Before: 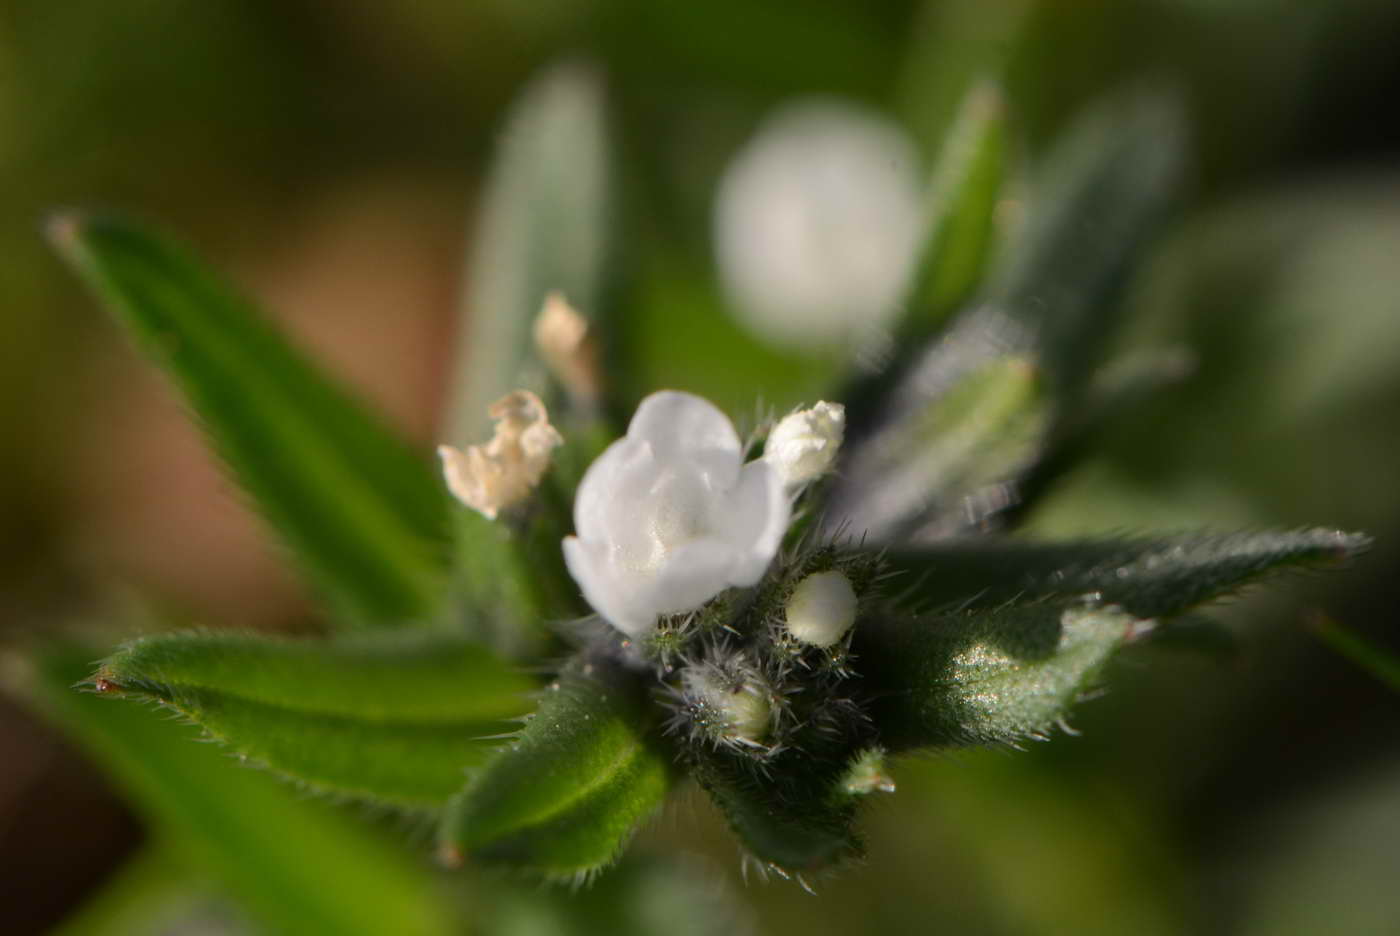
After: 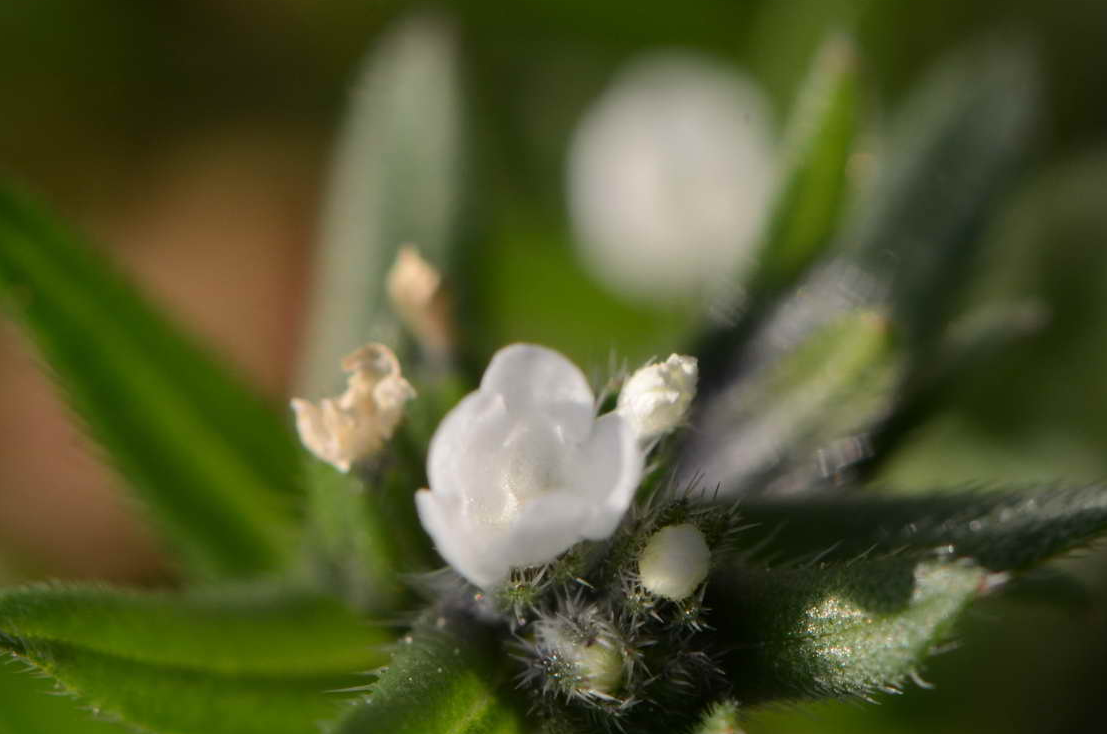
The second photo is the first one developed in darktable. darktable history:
crop and rotate: left 10.502%, top 5.109%, right 10.397%, bottom 16.369%
base curve: curves: ch0 [(0, 0) (0.989, 0.992)], preserve colors none
